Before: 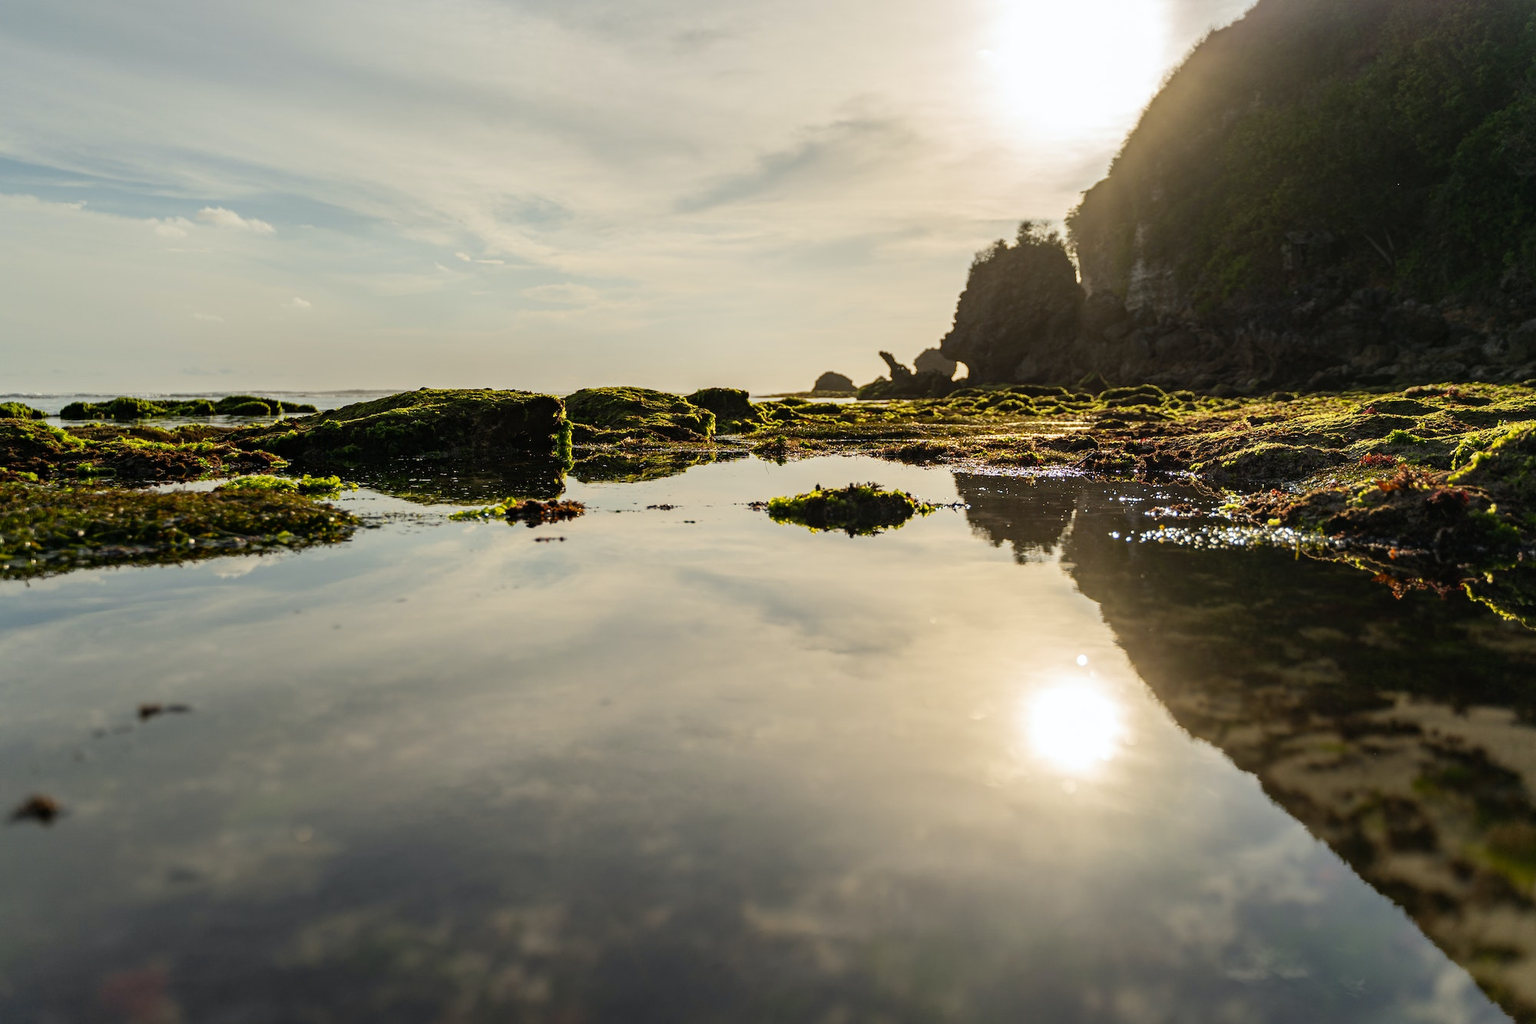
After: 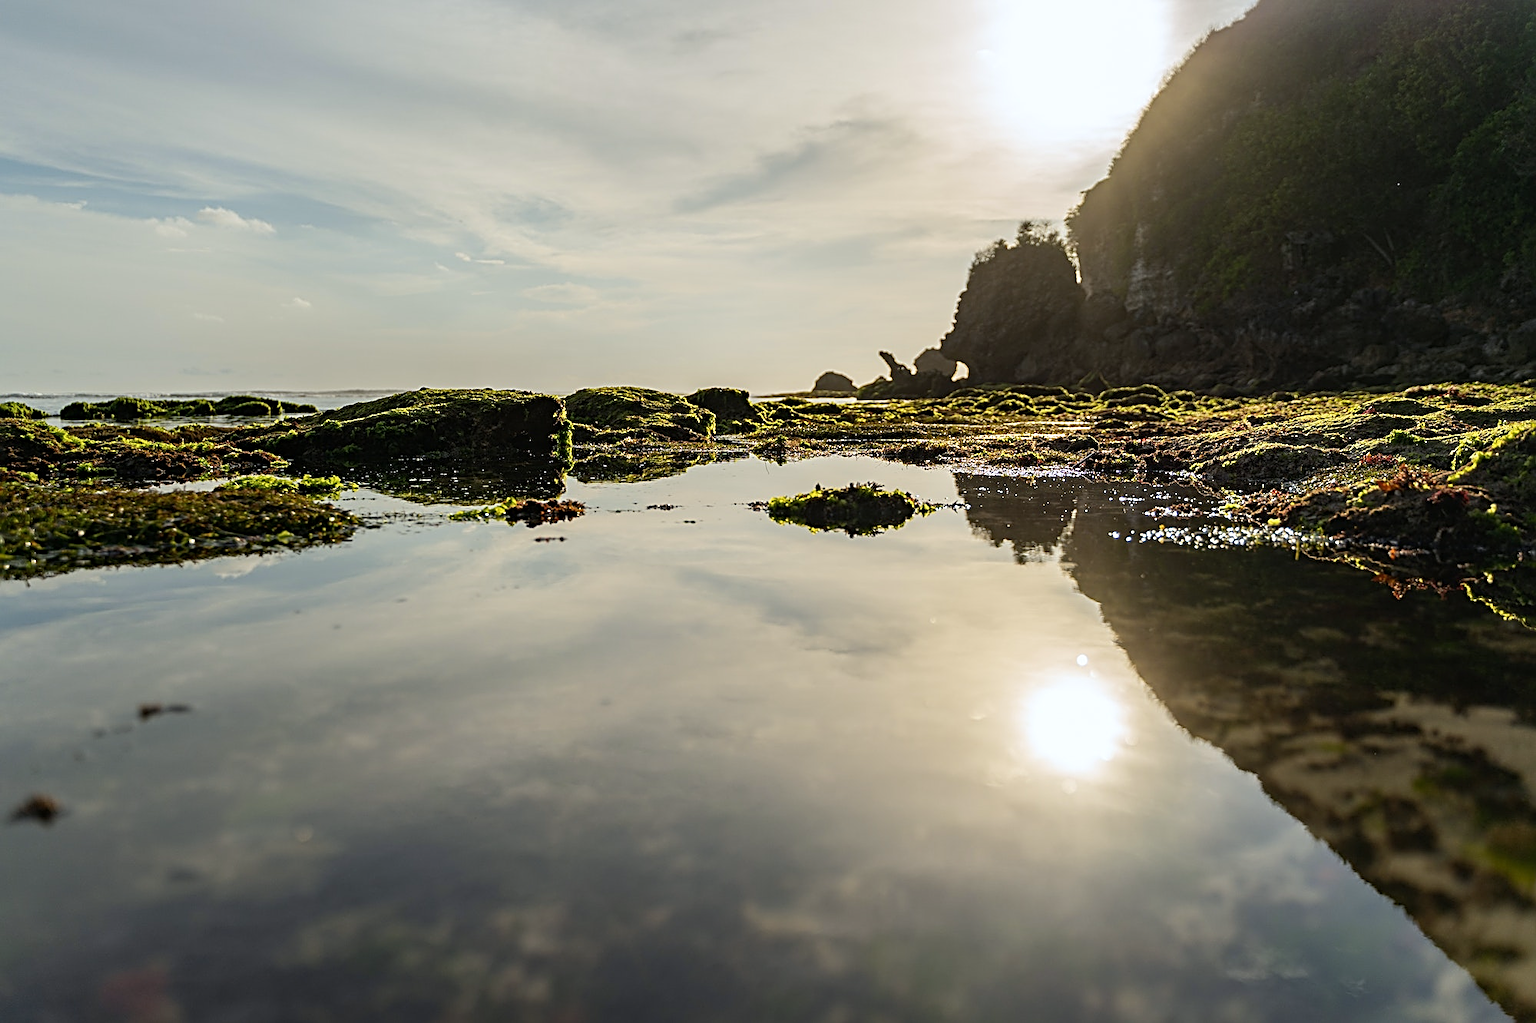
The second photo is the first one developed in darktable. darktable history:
white balance: red 0.98, blue 1.034
sharpen: radius 2.584, amount 0.688
